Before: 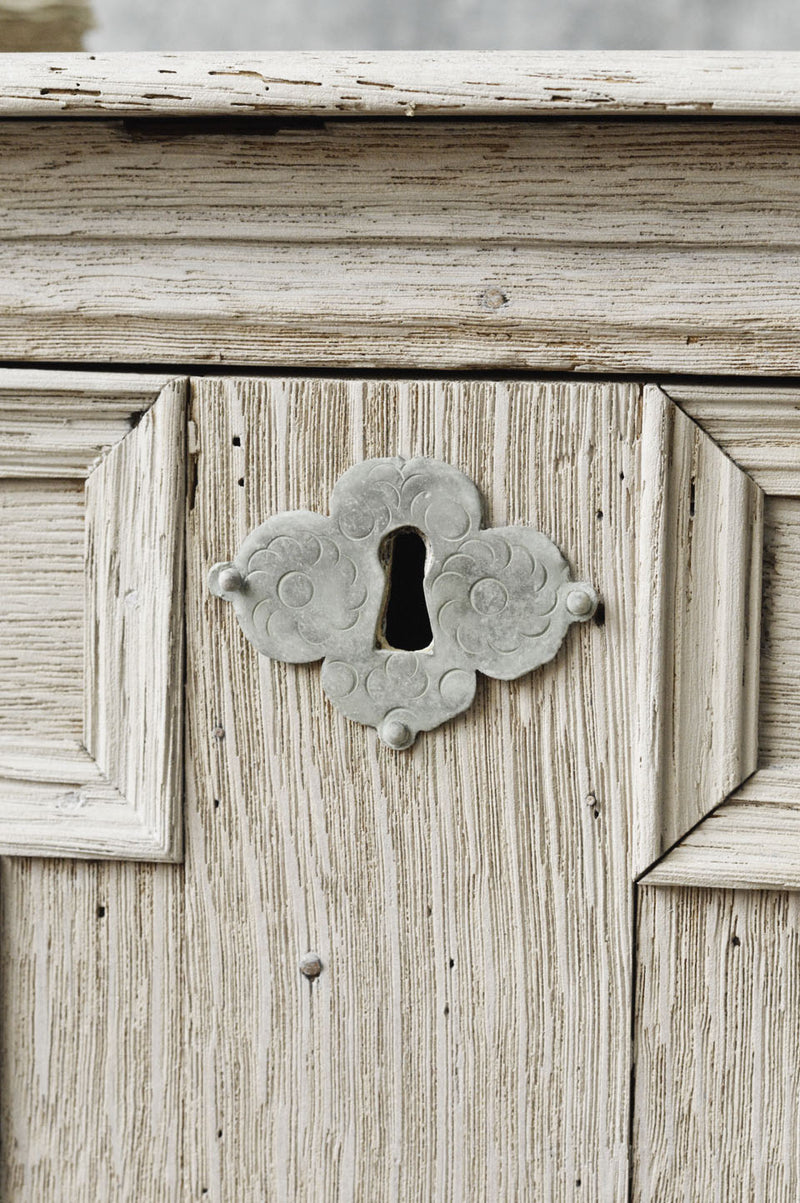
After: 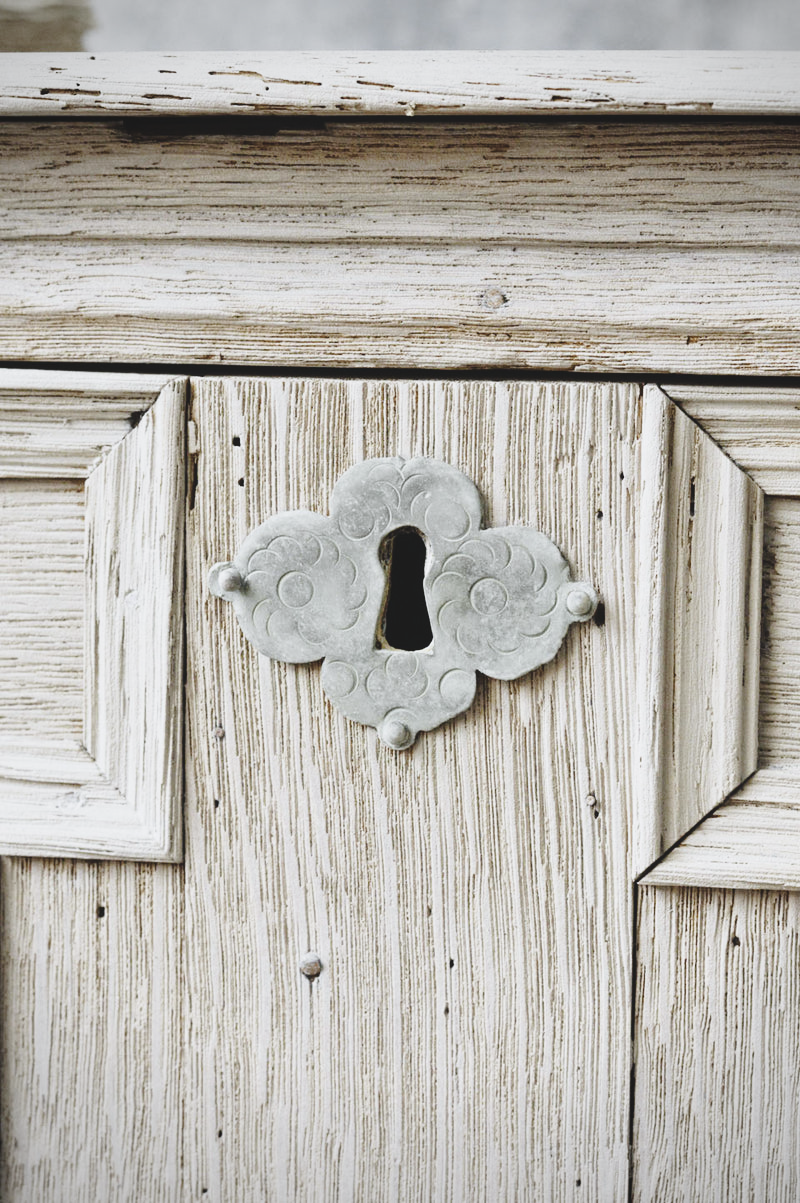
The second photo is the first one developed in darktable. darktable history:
exposure: black level correction -0.015, exposure -0.5 EV, compensate highlight preservation false
white balance: red 0.983, blue 1.036
base curve: curves: ch0 [(0, 0) (0.028, 0.03) (0.121, 0.232) (0.46, 0.748) (0.859, 0.968) (1, 1)], preserve colors none
vignetting: on, module defaults
